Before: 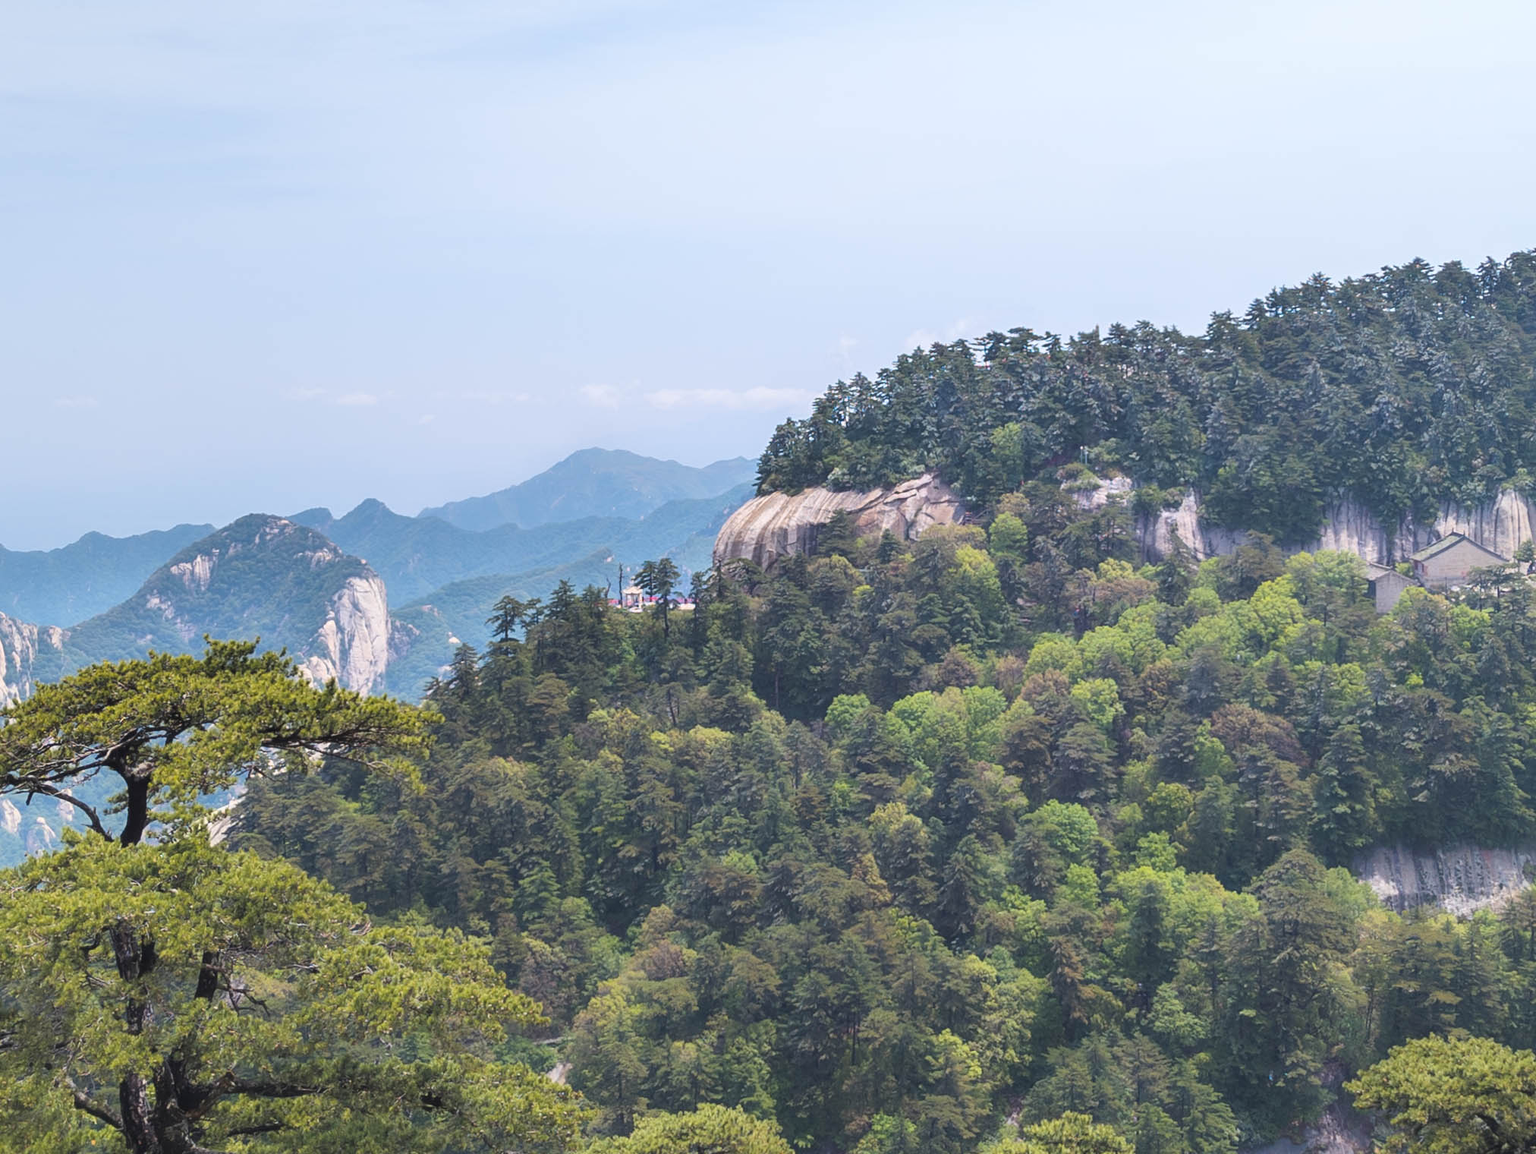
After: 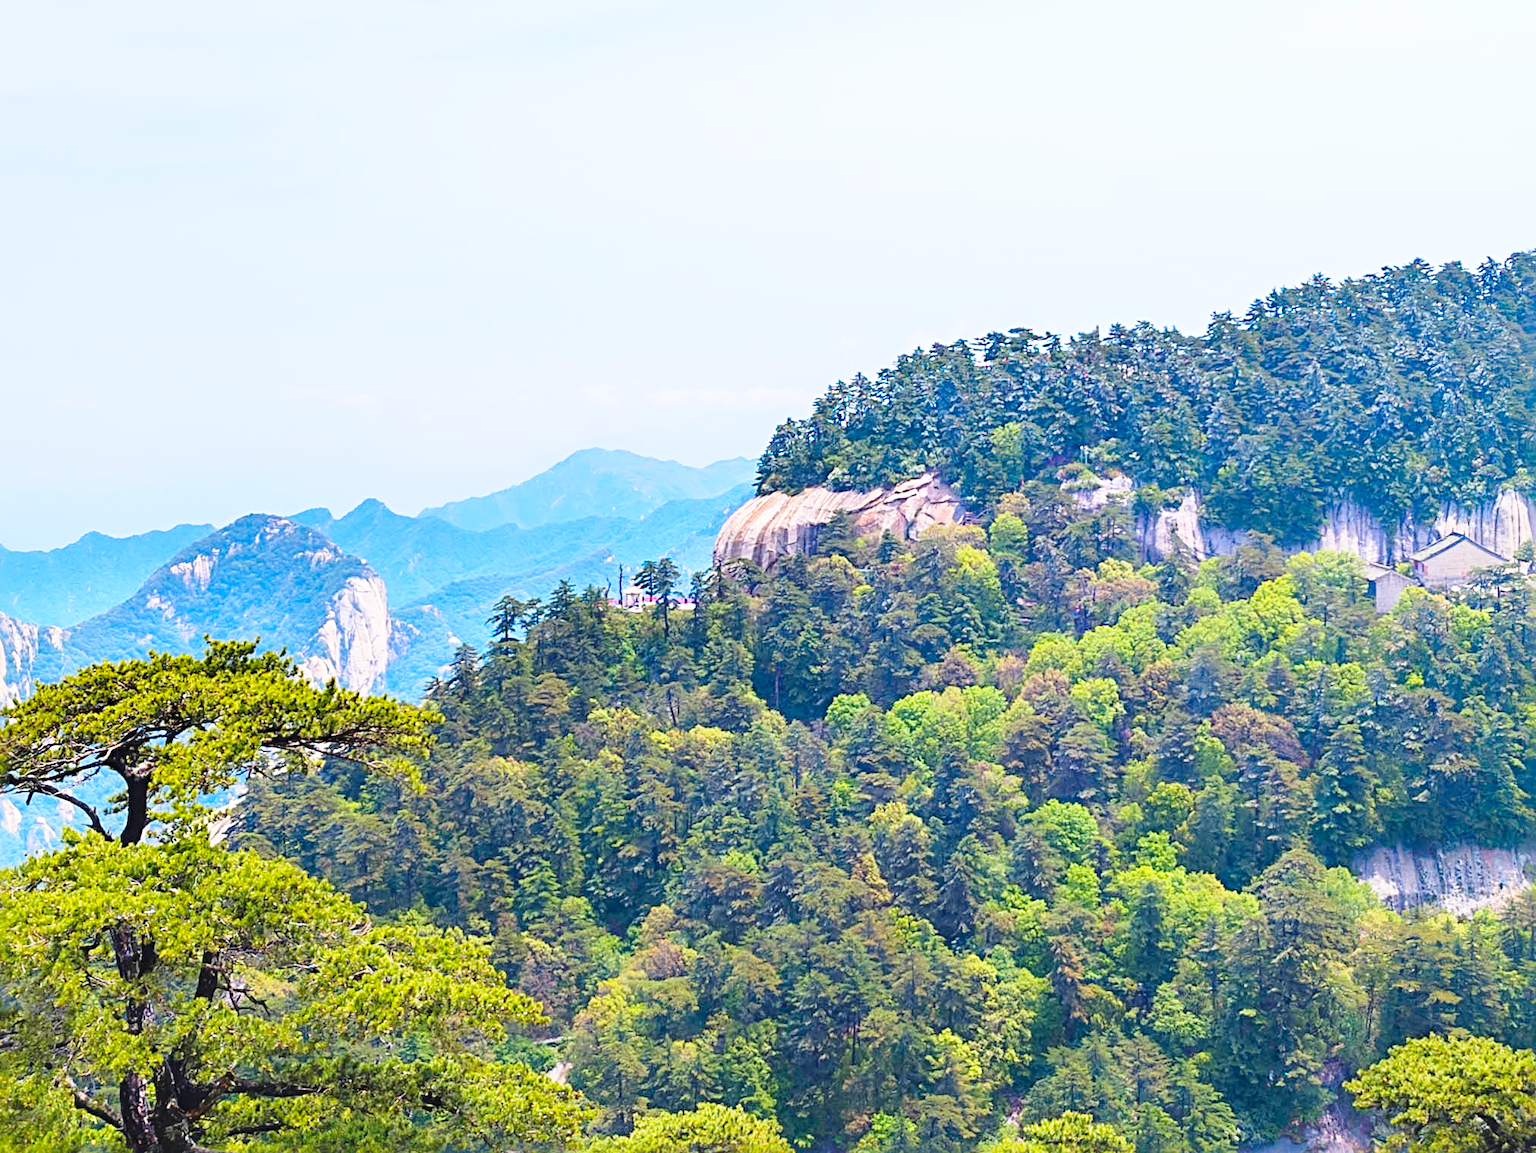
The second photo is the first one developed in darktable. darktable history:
color correction: saturation 1.8
sharpen: radius 4.883
base curve: curves: ch0 [(0, 0) (0.028, 0.03) (0.121, 0.232) (0.46, 0.748) (0.859, 0.968) (1, 1)], preserve colors none
